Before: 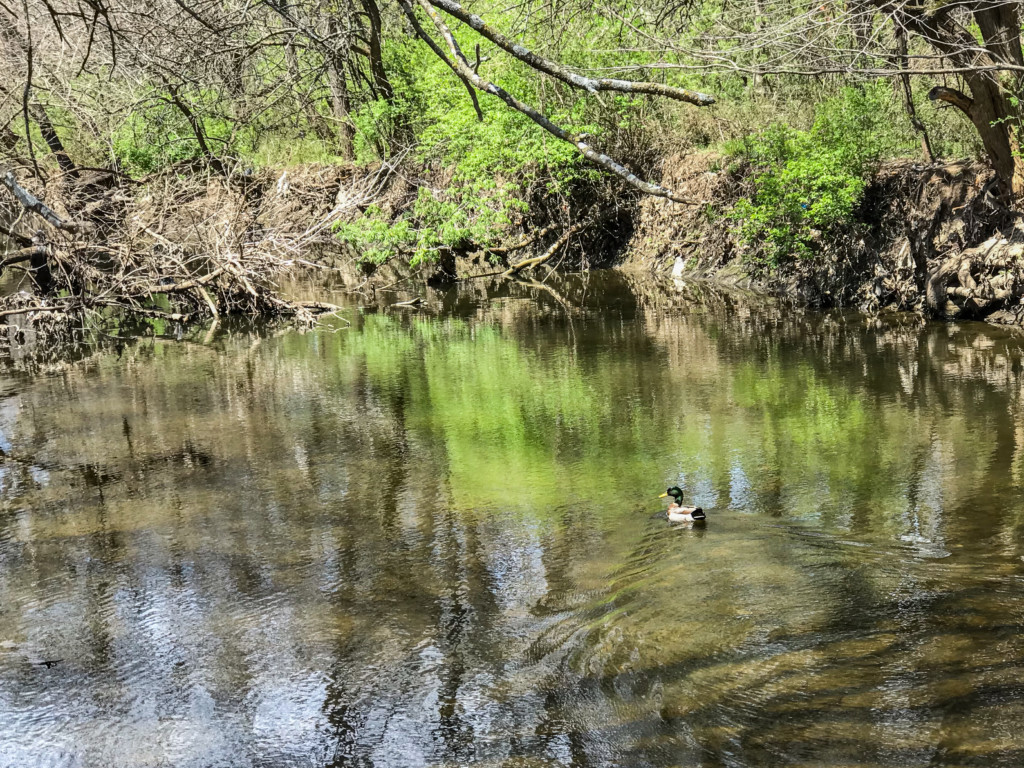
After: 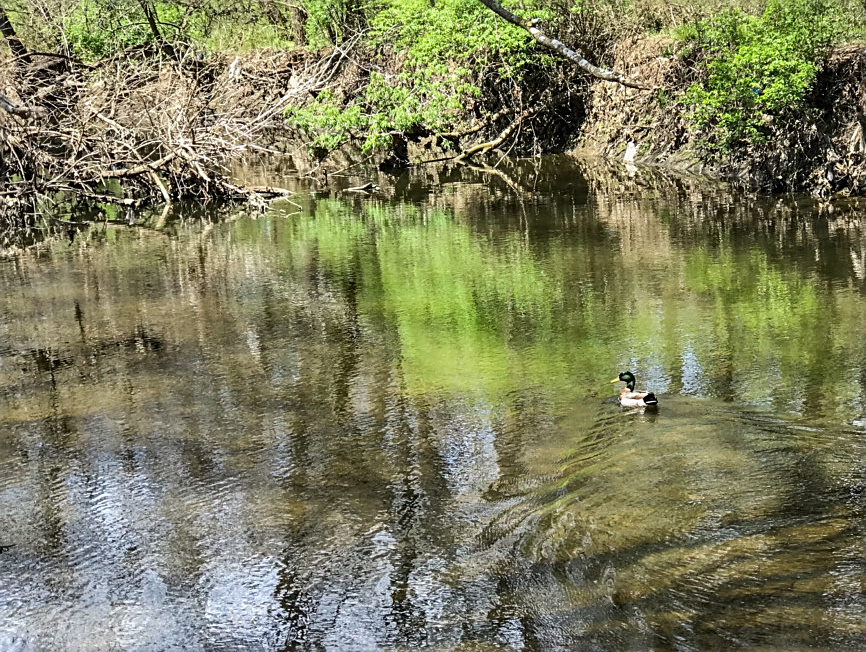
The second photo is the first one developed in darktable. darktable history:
sharpen: on, module defaults
crop and rotate: left 4.759%, top 15.086%, right 10.659%
